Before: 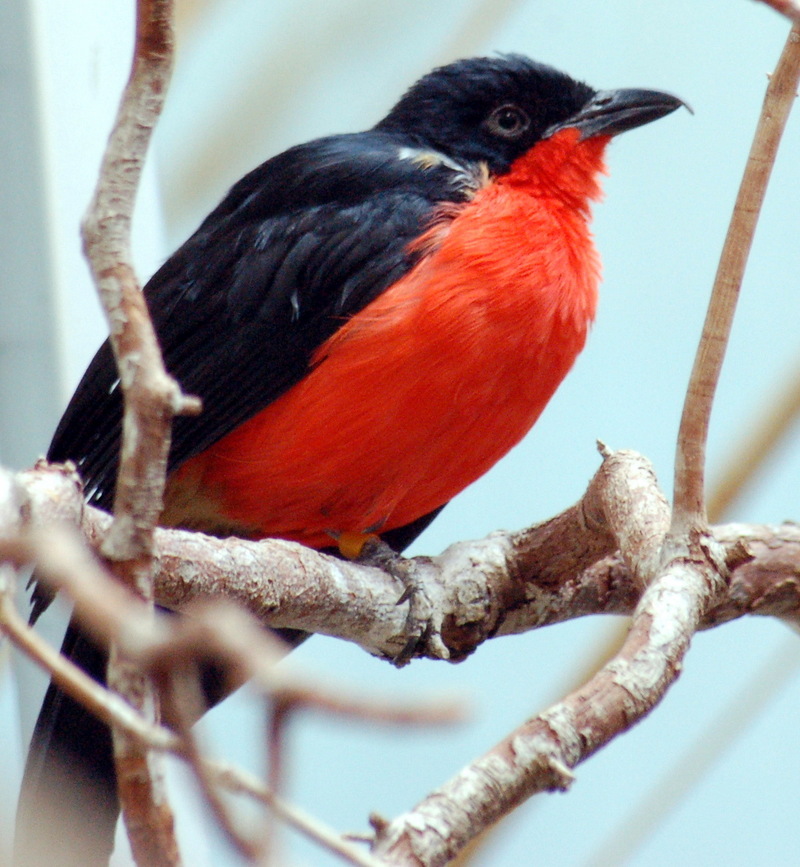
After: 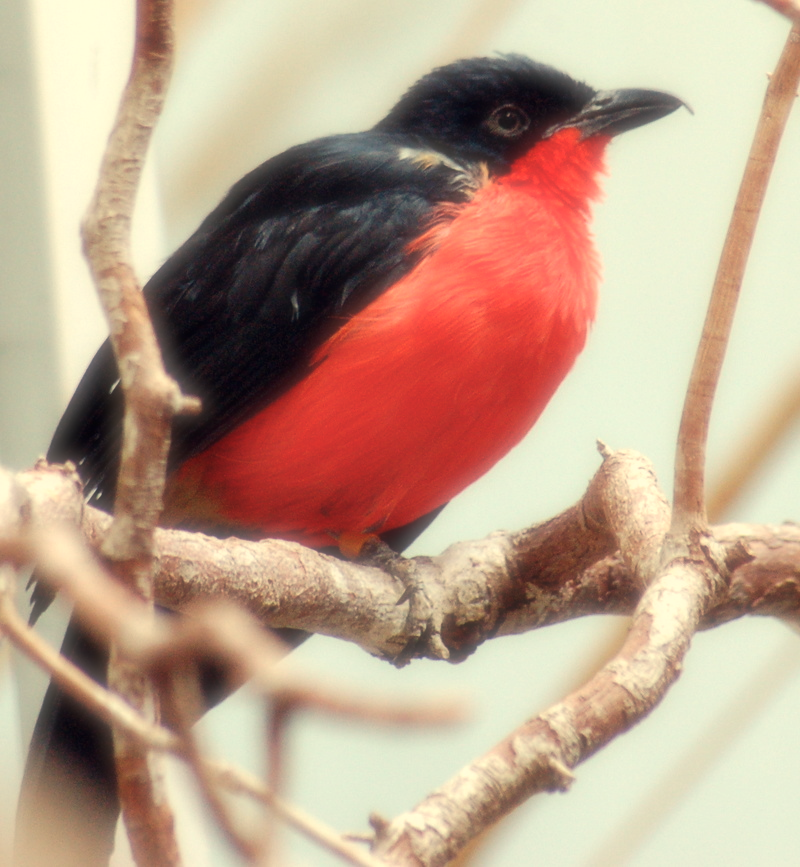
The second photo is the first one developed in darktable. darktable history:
white balance: red 1.138, green 0.996, blue 0.812
soften: size 60.24%, saturation 65.46%, brightness 0.506 EV, mix 25.7%
